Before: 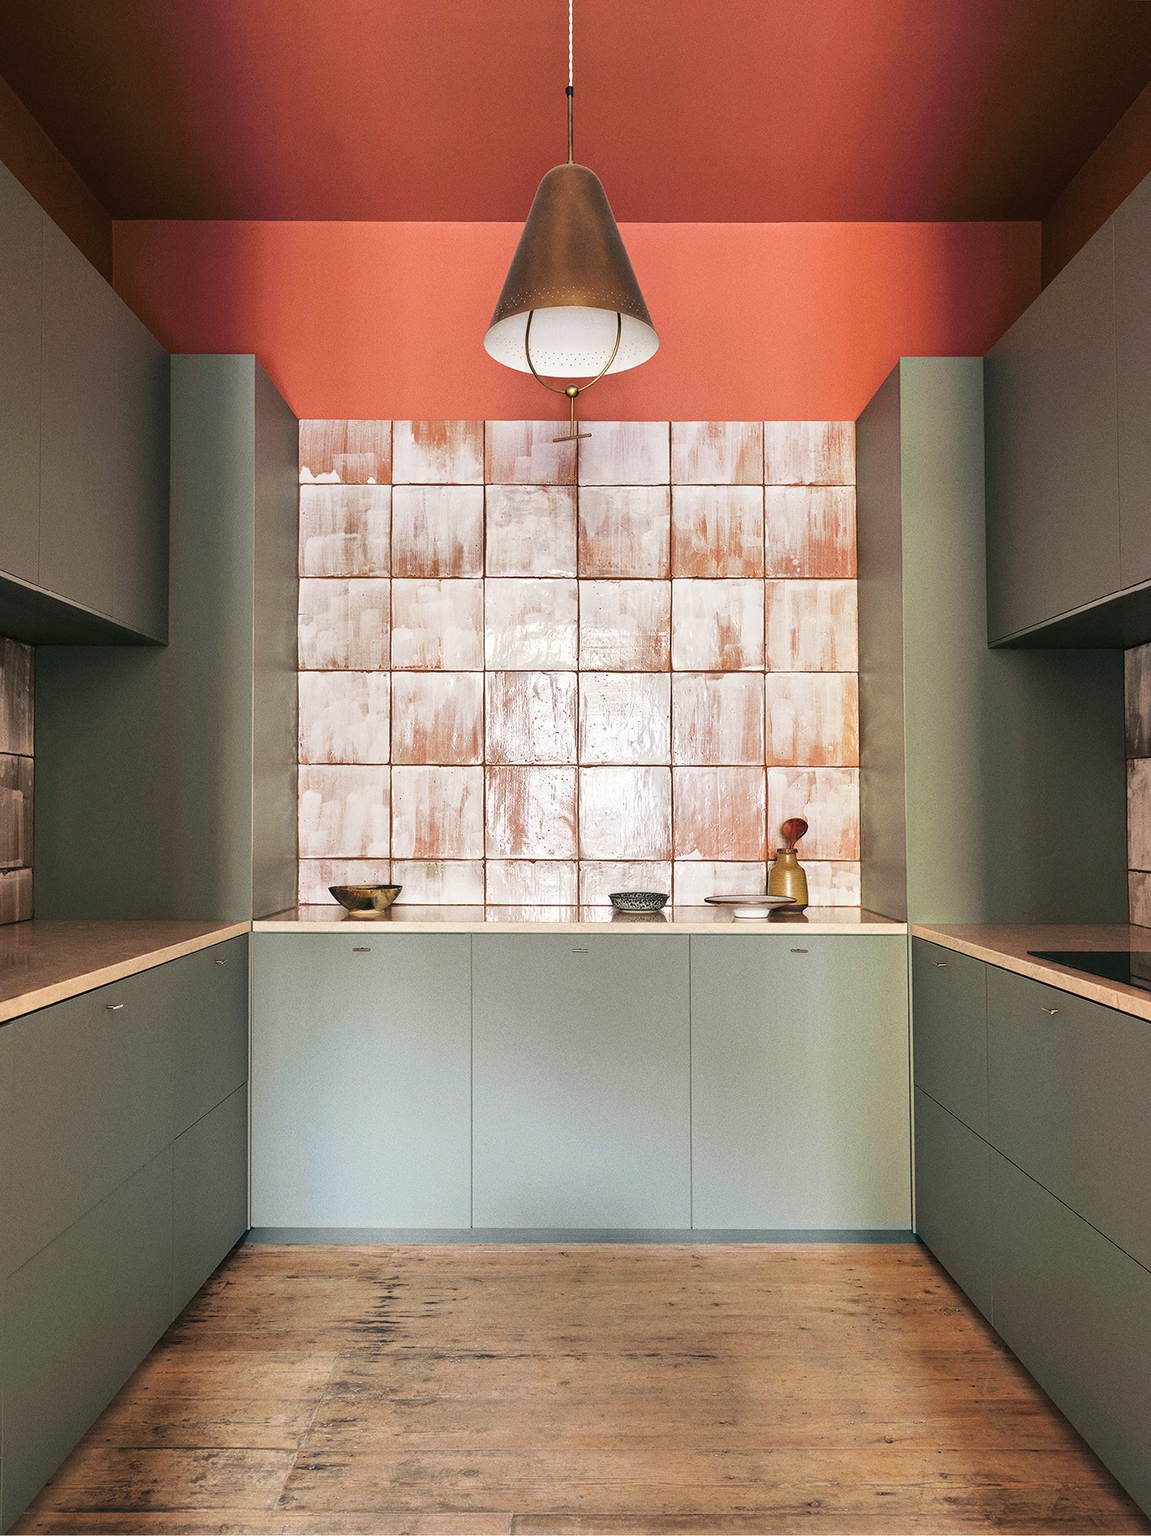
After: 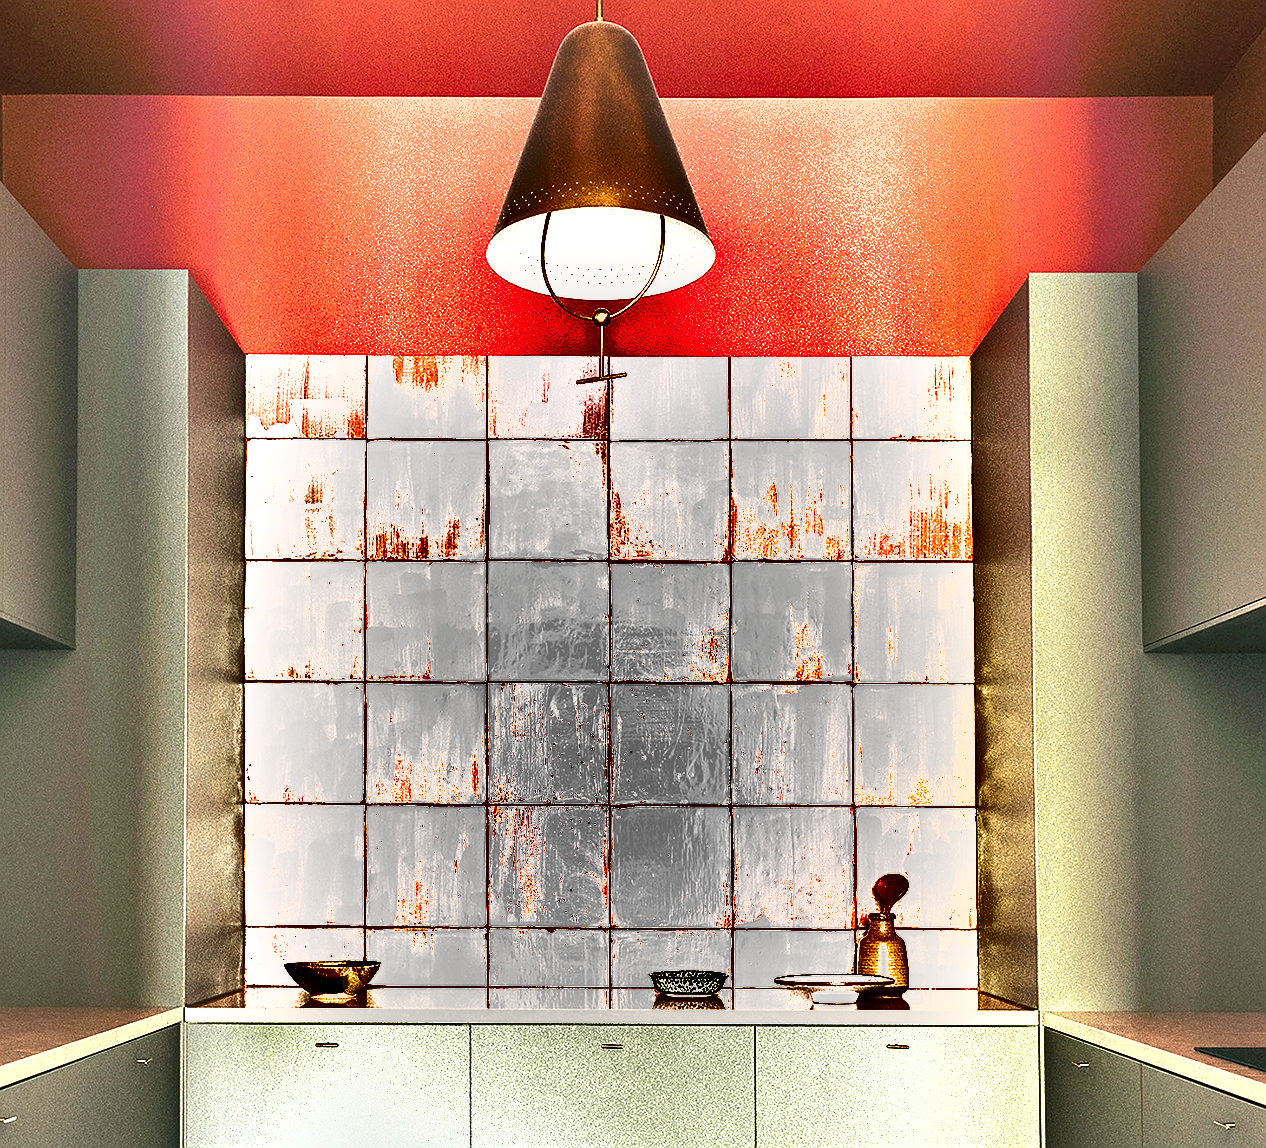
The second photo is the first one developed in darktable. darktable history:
exposure: black level correction 0.001, exposure 1.654 EV, compensate highlight preservation false
shadows and highlights: white point adjustment -3.5, highlights -63.3, soften with gaussian
crop and rotate: left 9.64%, top 9.622%, right 5.896%, bottom 33.003%
sharpen: radius 0.984, amount 0.602
